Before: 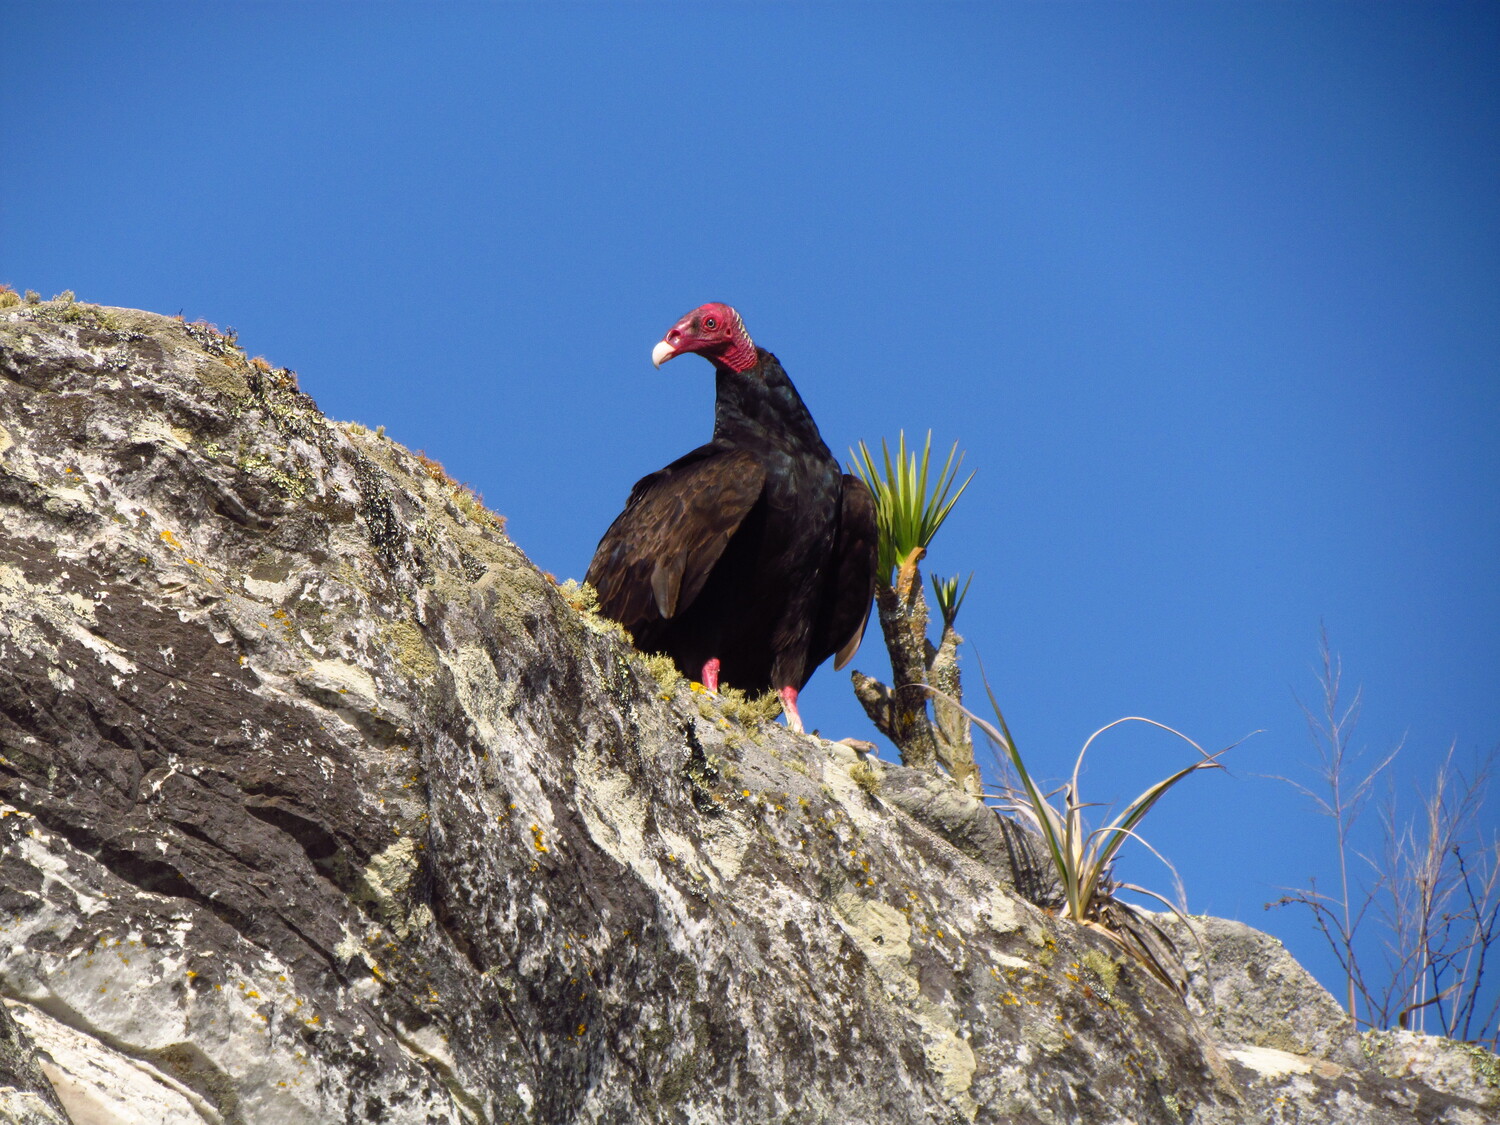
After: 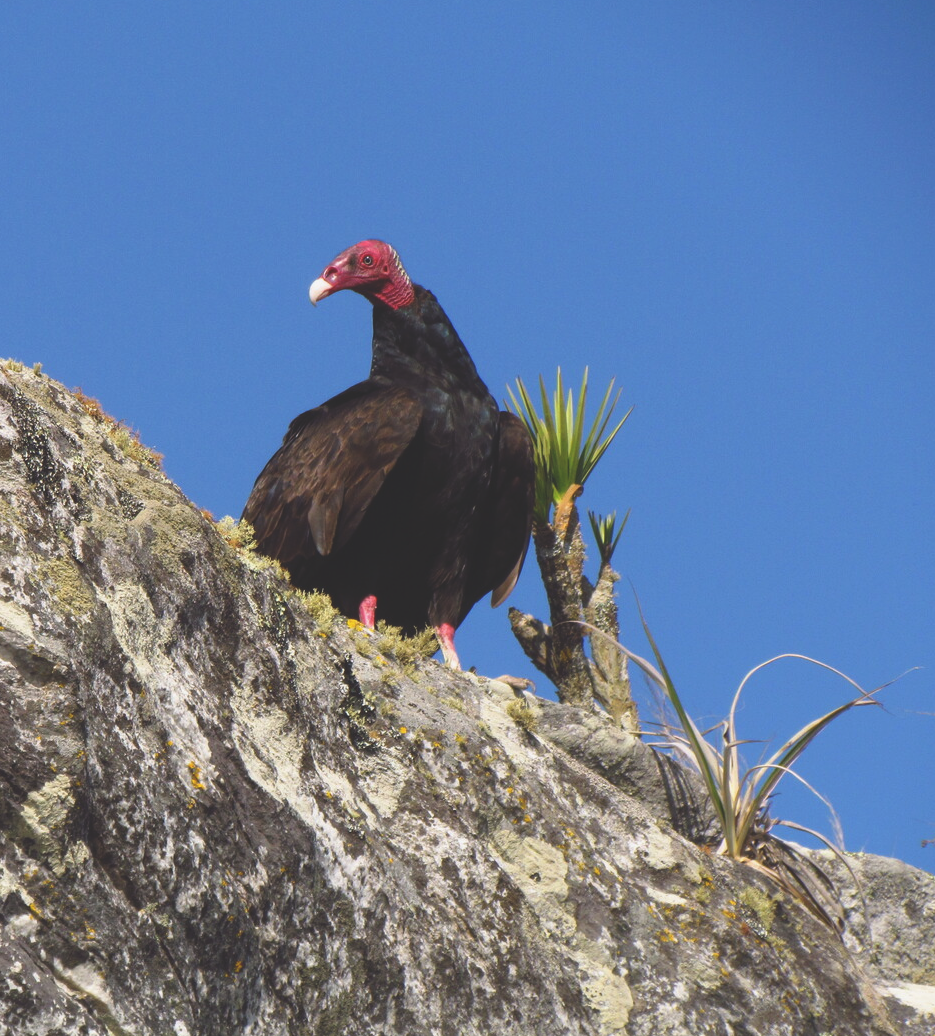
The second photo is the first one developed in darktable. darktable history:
crop and rotate: left 22.918%, top 5.629%, right 14.711%, bottom 2.247%
exposure: black level correction -0.025, exposure -0.117 EV, compensate highlight preservation false
white balance: emerald 1
